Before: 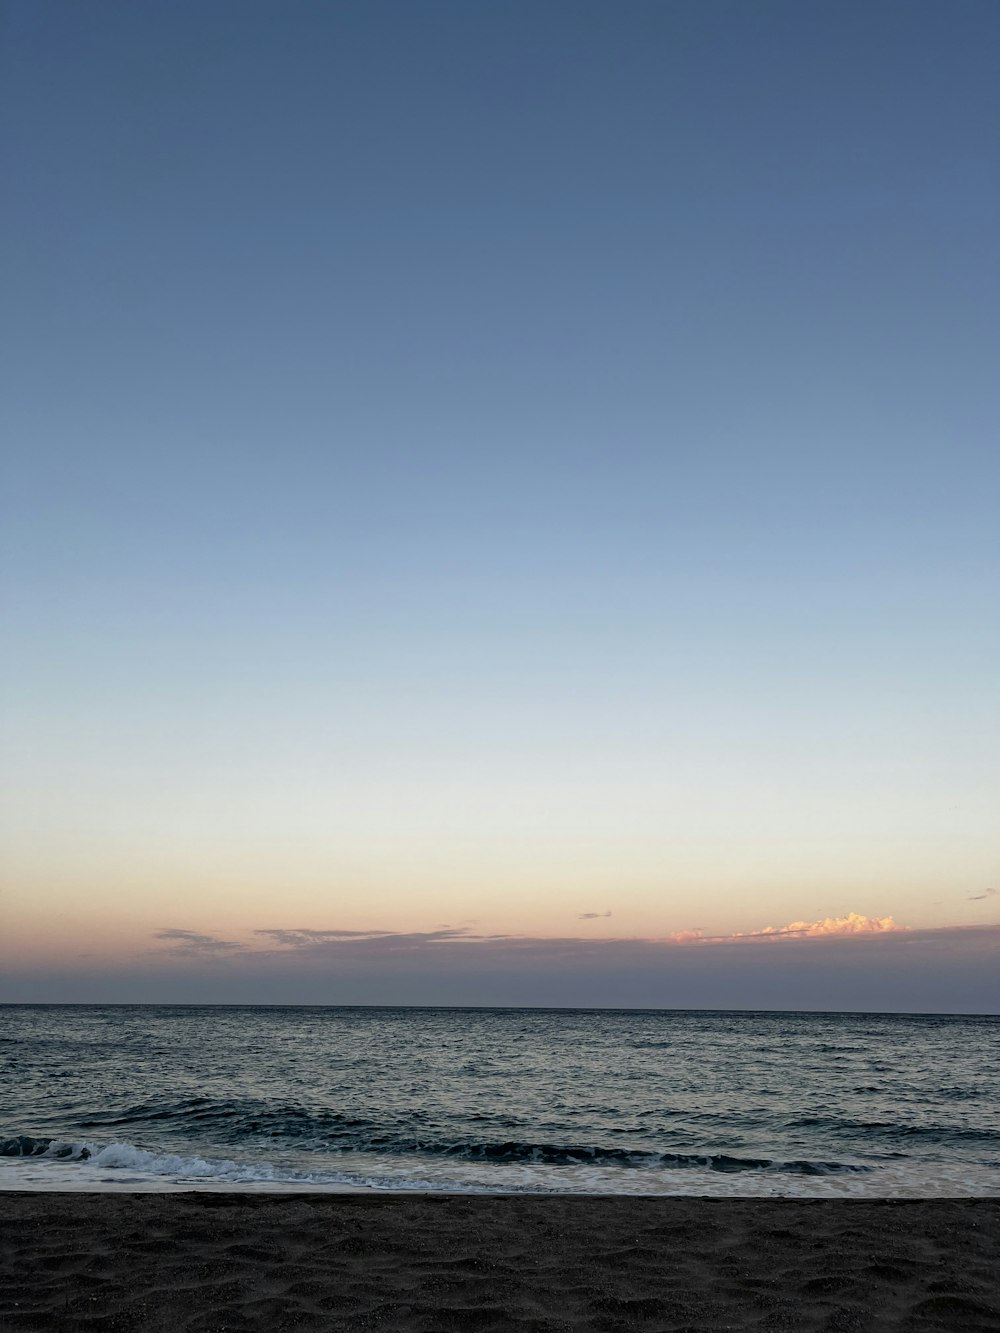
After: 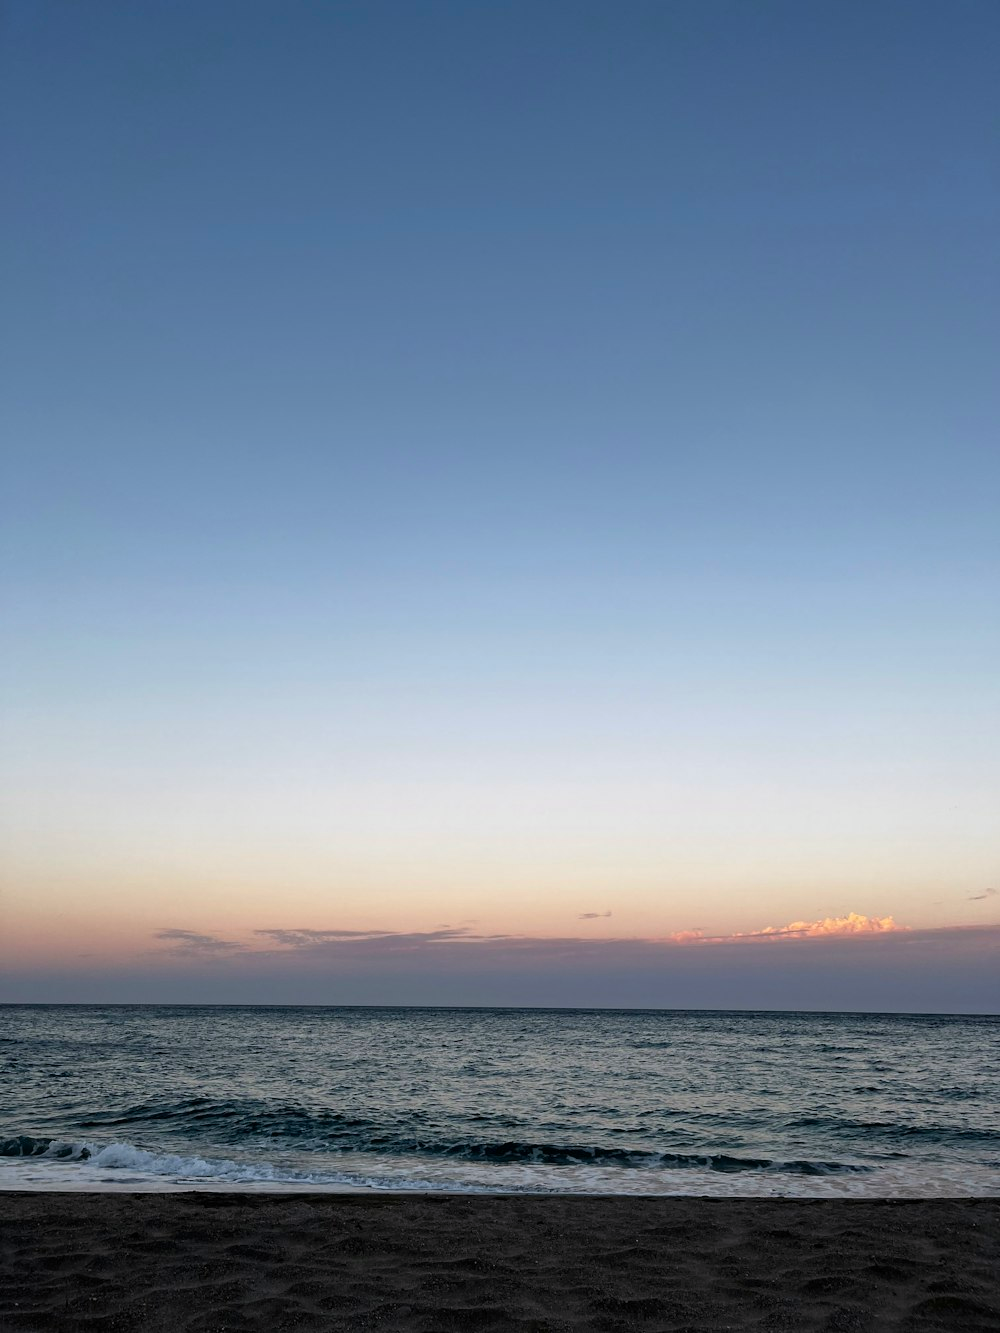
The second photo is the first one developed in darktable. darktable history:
white balance: red 1.009, blue 1.027
tone equalizer: -8 EV -1.84 EV, -7 EV -1.16 EV, -6 EV -1.62 EV, smoothing diameter 25%, edges refinement/feathering 10, preserve details guided filter
